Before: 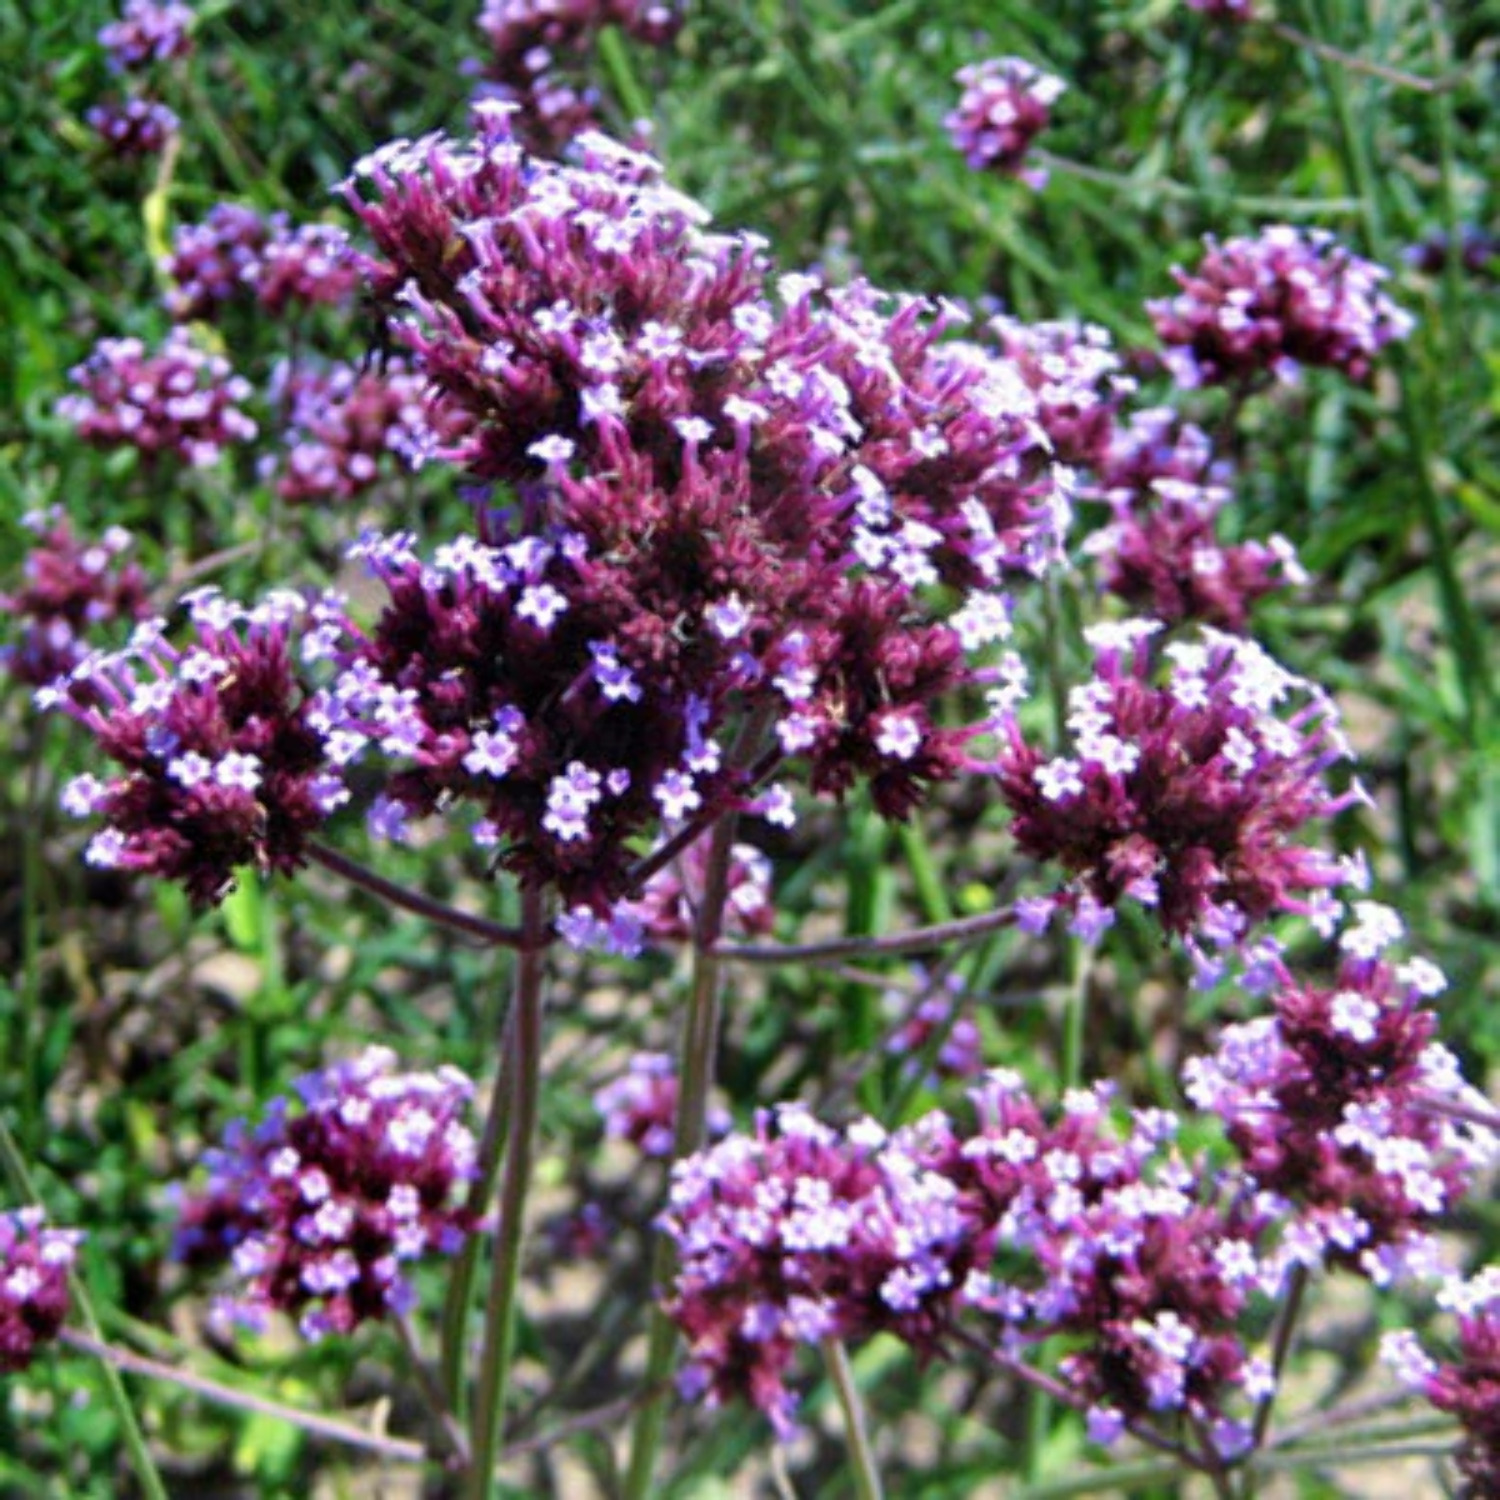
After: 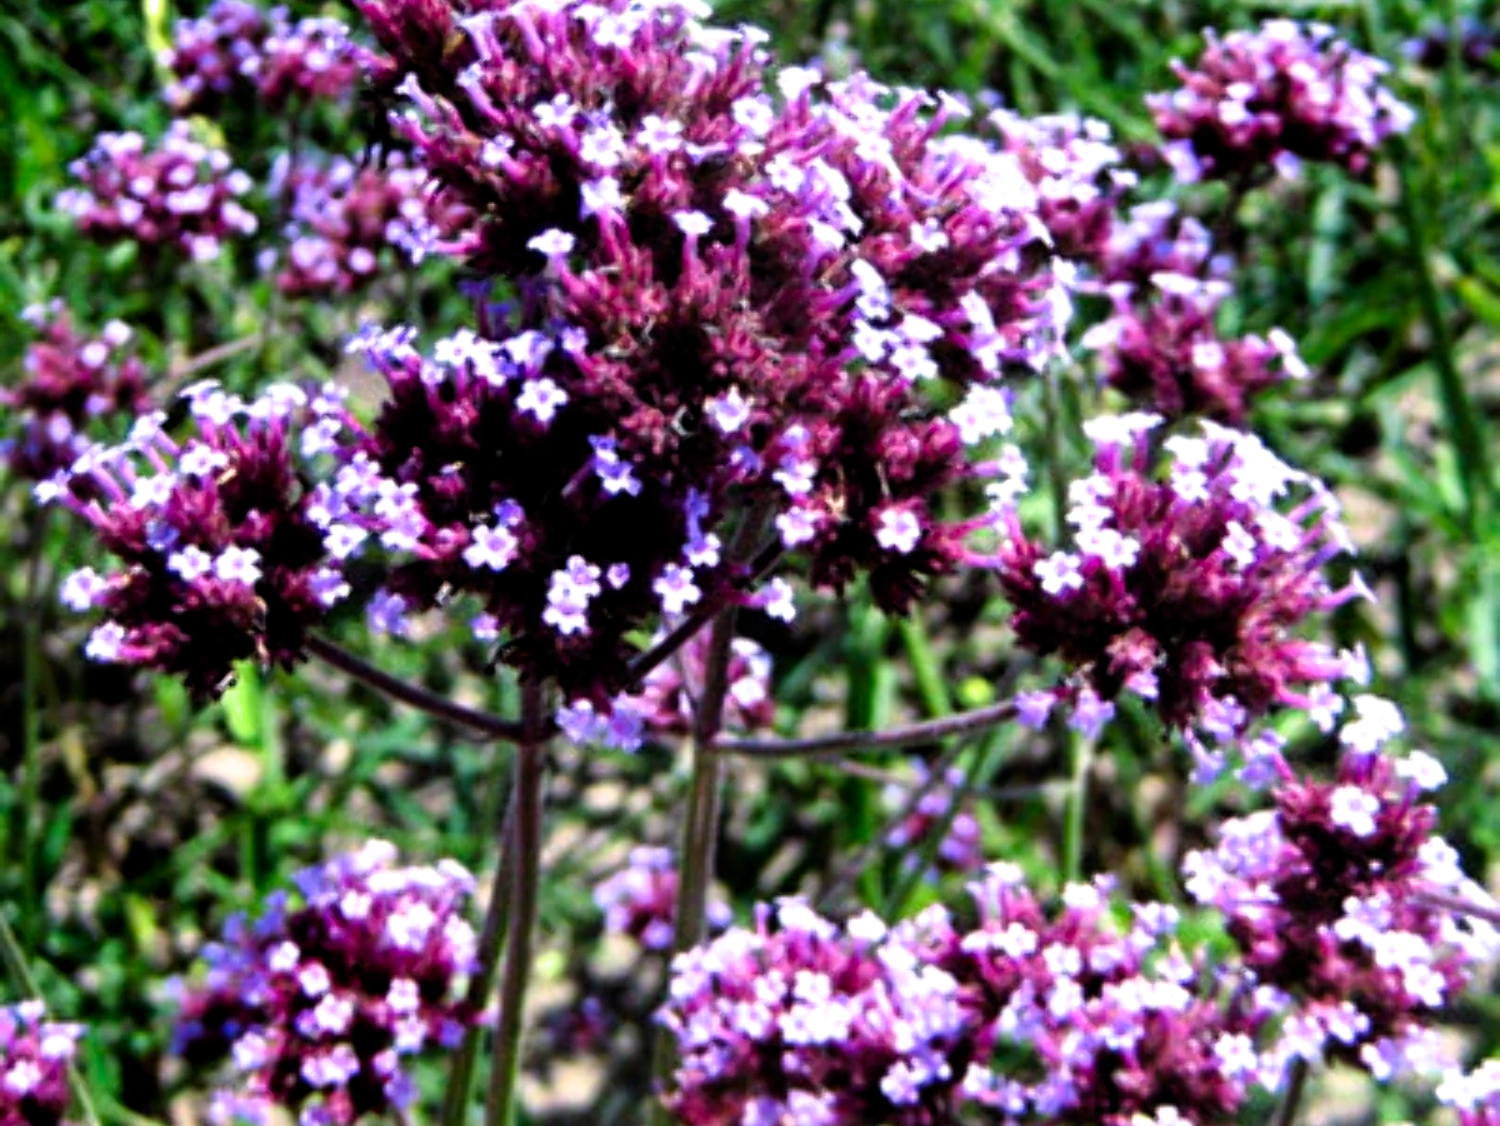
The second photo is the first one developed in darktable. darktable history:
filmic rgb: black relative exposure -8.21 EV, white relative exposure 2.2 EV, target white luminance 99.993%, hardness 7.08, latitude 75.76%, contrast 1.325, highlights saturation mix -1.65%, shadows ↔ highlights balance 29.93%
contrast brightness saturation: contrast 0.078, saturation 0.196
crop: top 13.752%, bottom 11.165%
